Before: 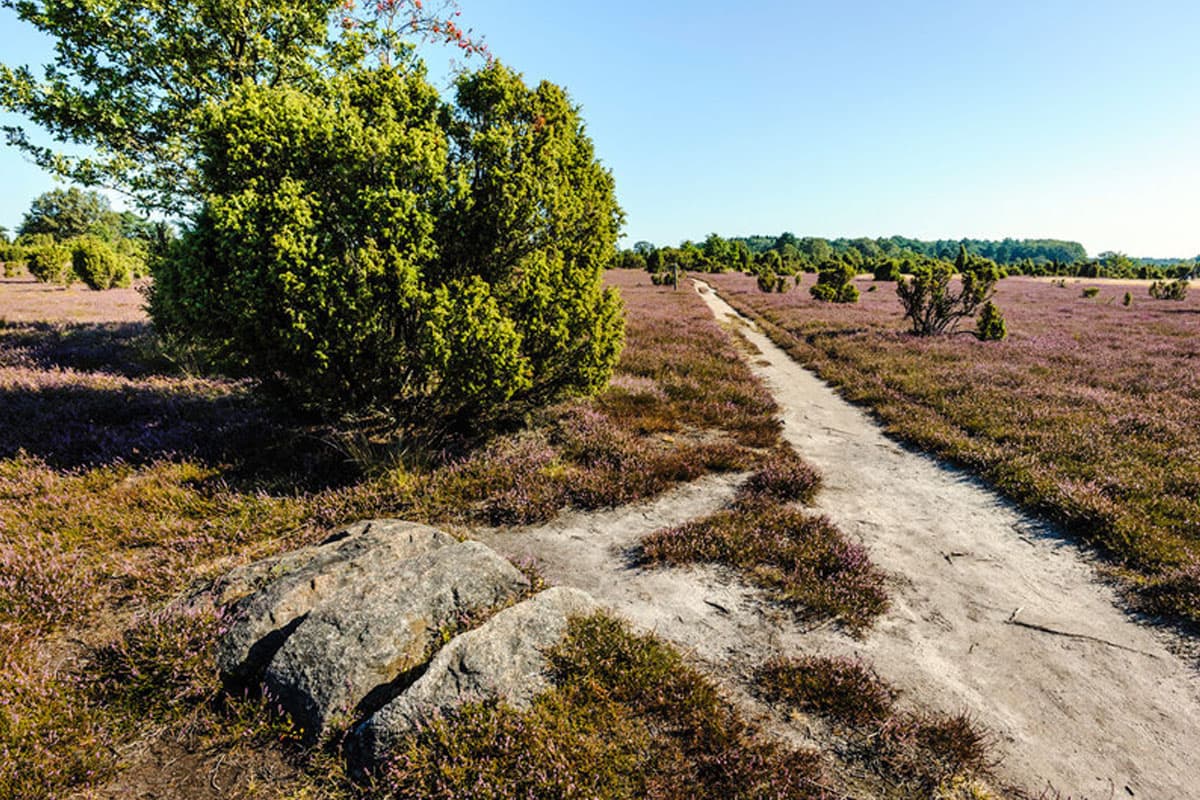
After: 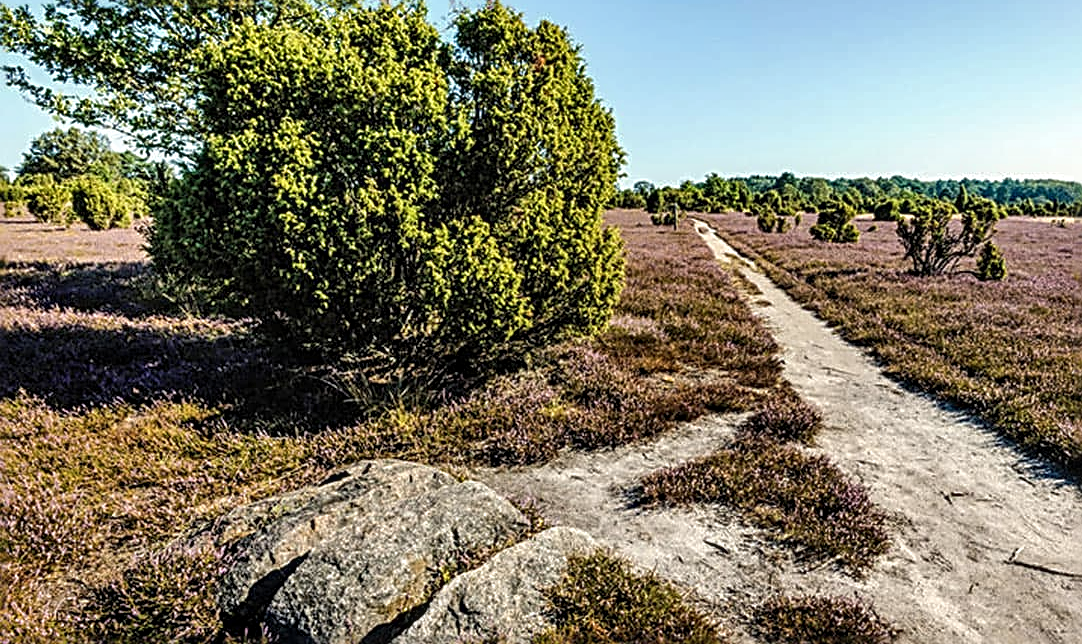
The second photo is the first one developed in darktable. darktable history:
crop: top 7.517%, right 9.752%, bottom 11.929%
sharpen: radius 3.069, amount 0.762
local contrast: detail 130%
contrast brightness saturation: contrast 0.009, saturation -0.057
color zones: curves: ch1 [(0.077, 0.436) (0.25, 0.5) (0.75, 0.5)]
shadows and highlights: shadows 48.32, highlights -40.92, soften with gaussian
